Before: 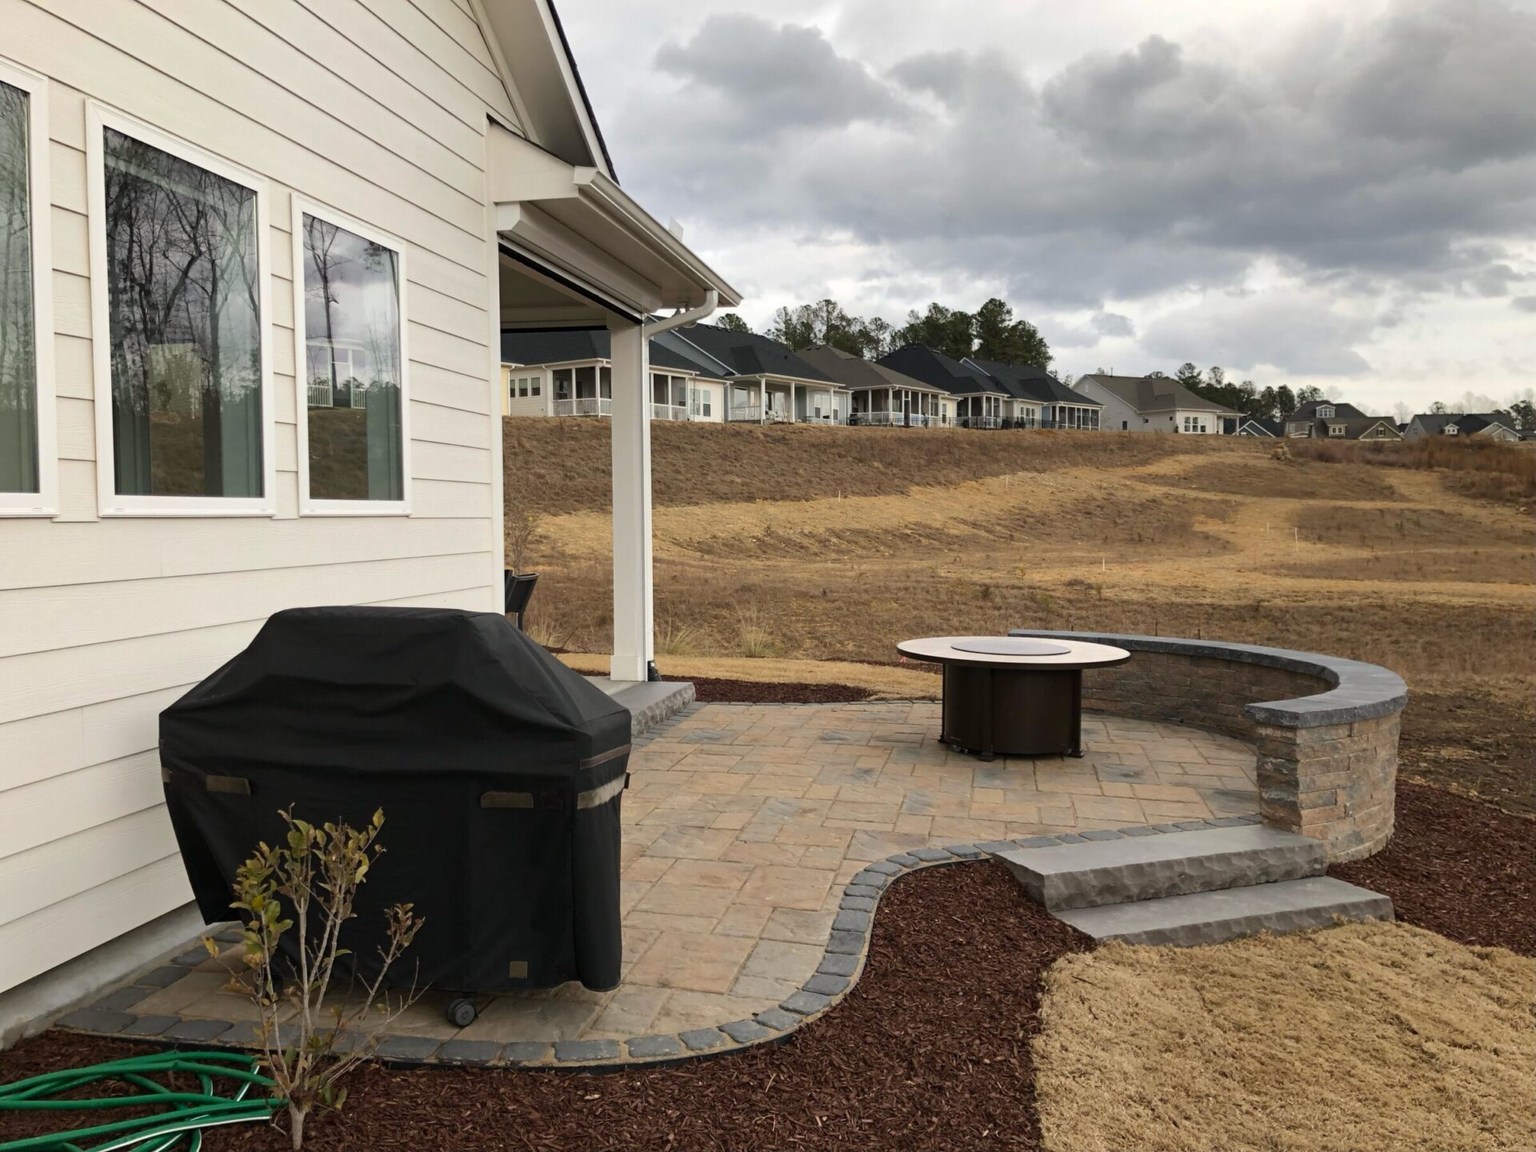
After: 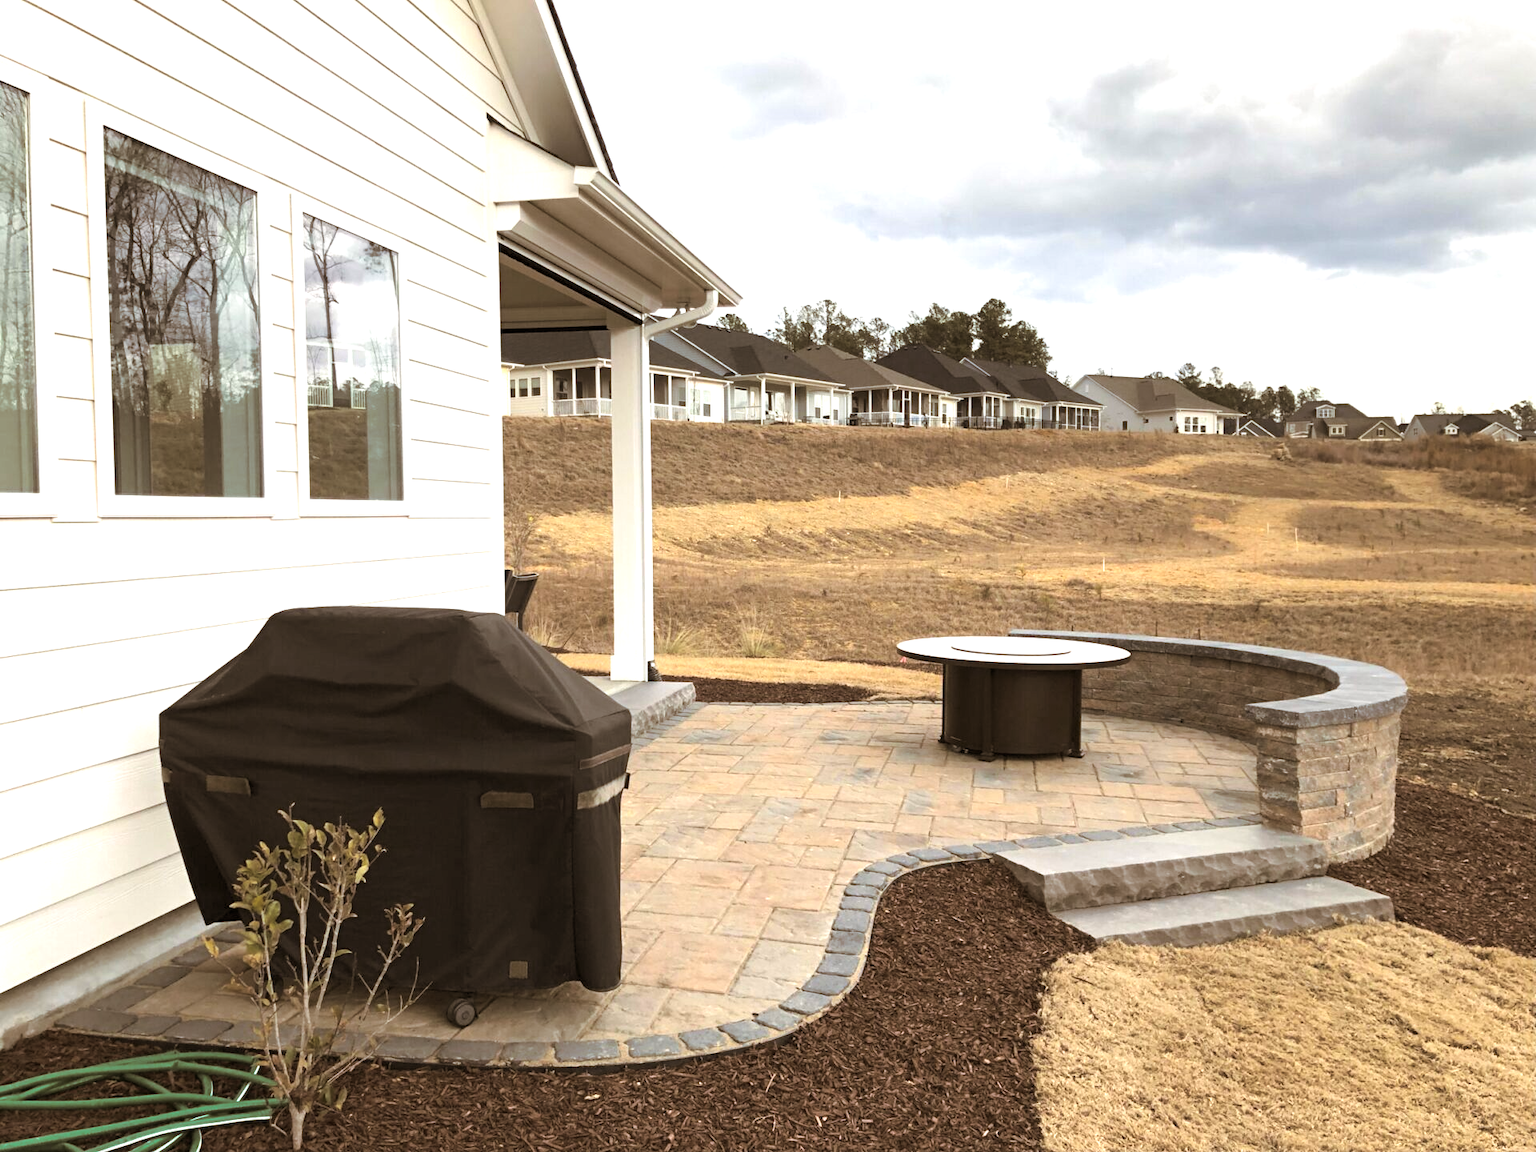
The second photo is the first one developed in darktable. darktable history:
split-toning: shadows › hue 32.4°, shadows › saturation 0.51, highlights › hue 180°, highlights › saturation 0, balance -60.17, compress 55.19%
exposure: black level correction 0, exposure 1.1 EV, compensate exposure bias true, compensate highlight preservation false
